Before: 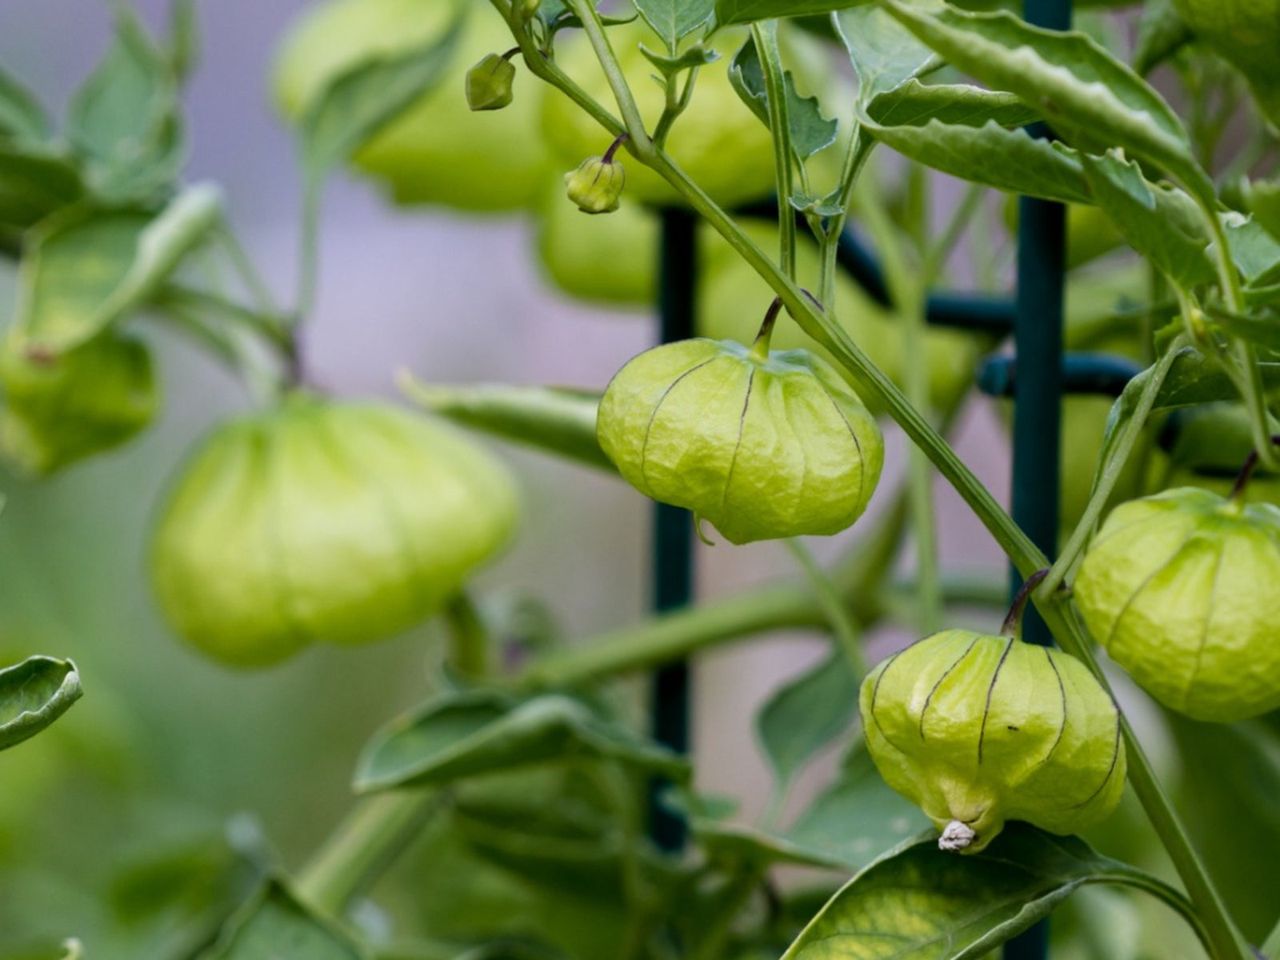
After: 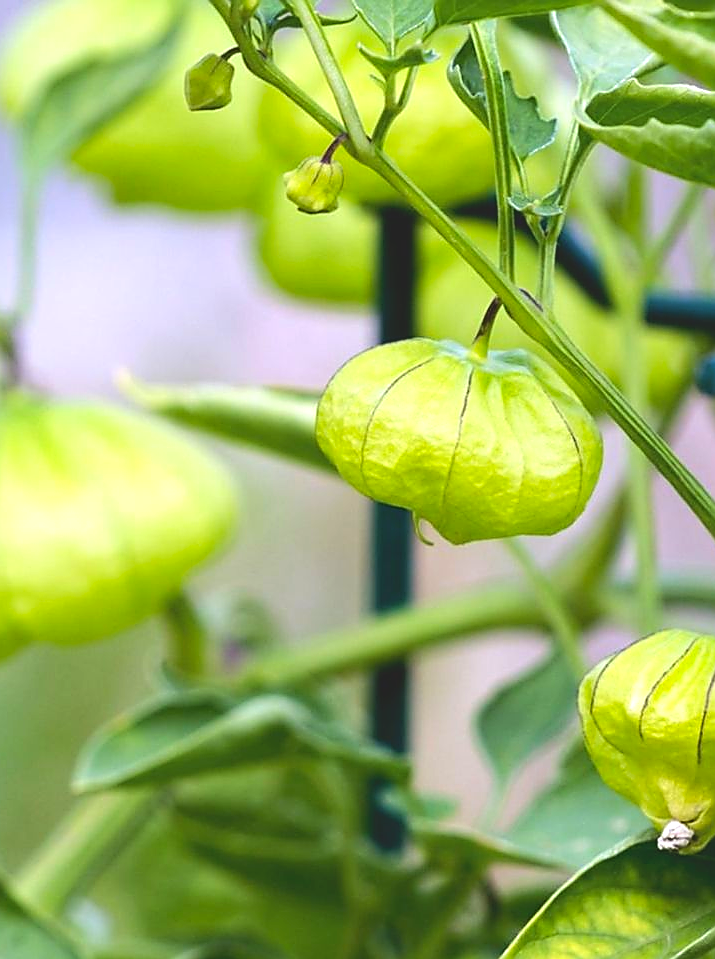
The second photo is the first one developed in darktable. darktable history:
sharpen: radius 1.393, amount 1.245, threshold 0.795
exposure: exposure 1 EV, compensate exposure bias true, compensate highlight preservation false
crop: left 22.026%, right 22.062%, bottom 0.006%
tone equalizer: -8 EV -0.438 EV, -7 EV -0.427 EV, -6 EV -0.359 EV, -5 EV -0.214 EV, -3 EV 0.233 EV, -2 EV 0.354 EV, -1 EV 0.394 EV, +0 EV 0.437 EV, edges refinement/feathering 500, mask exposure compensation -1.57 EV, preserve details no
contrast brightness saturation: contrast -0.272
